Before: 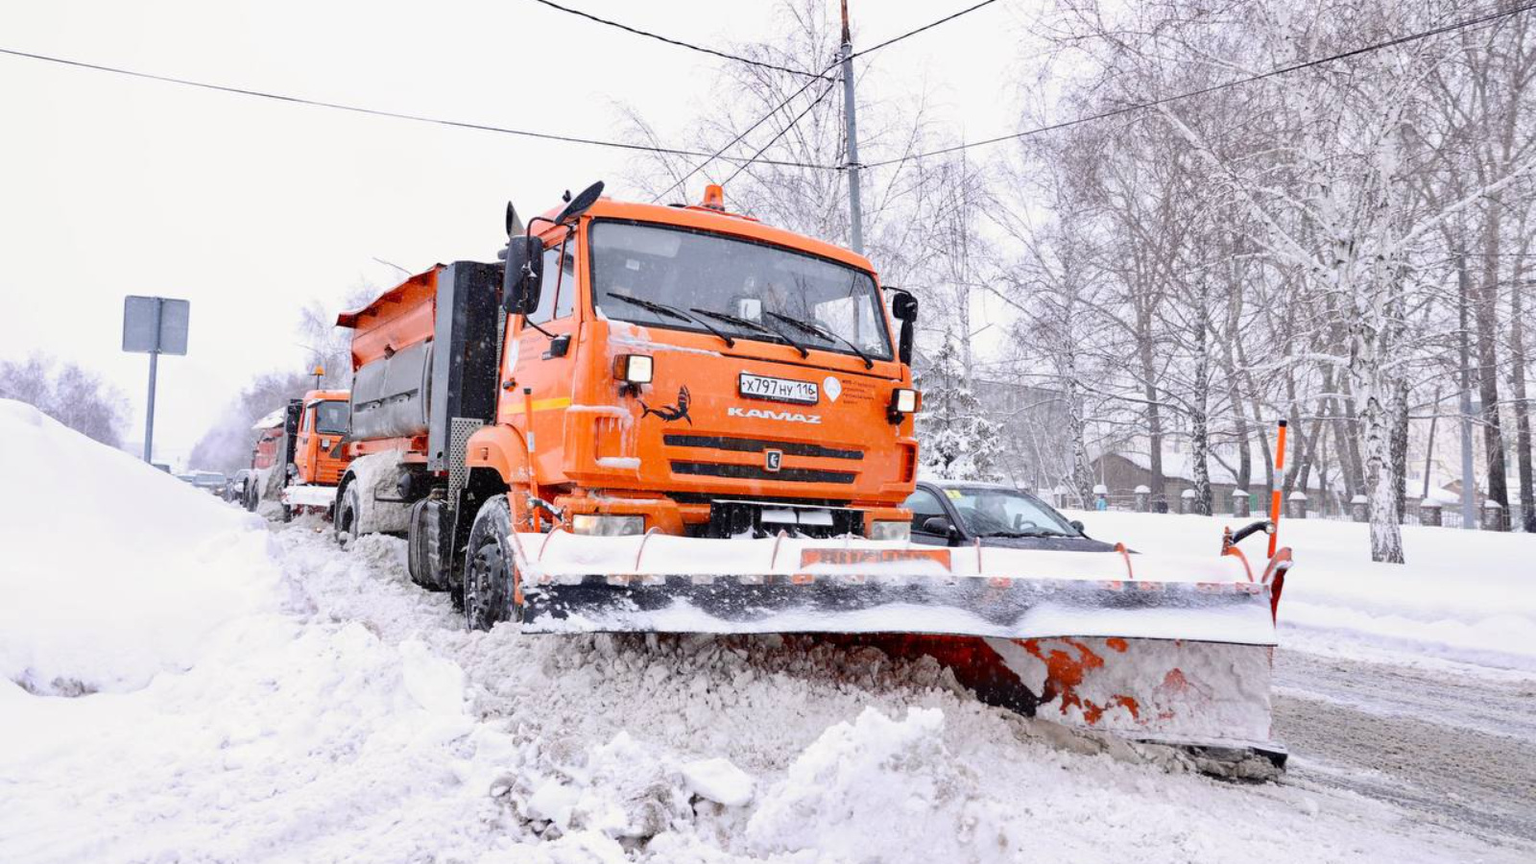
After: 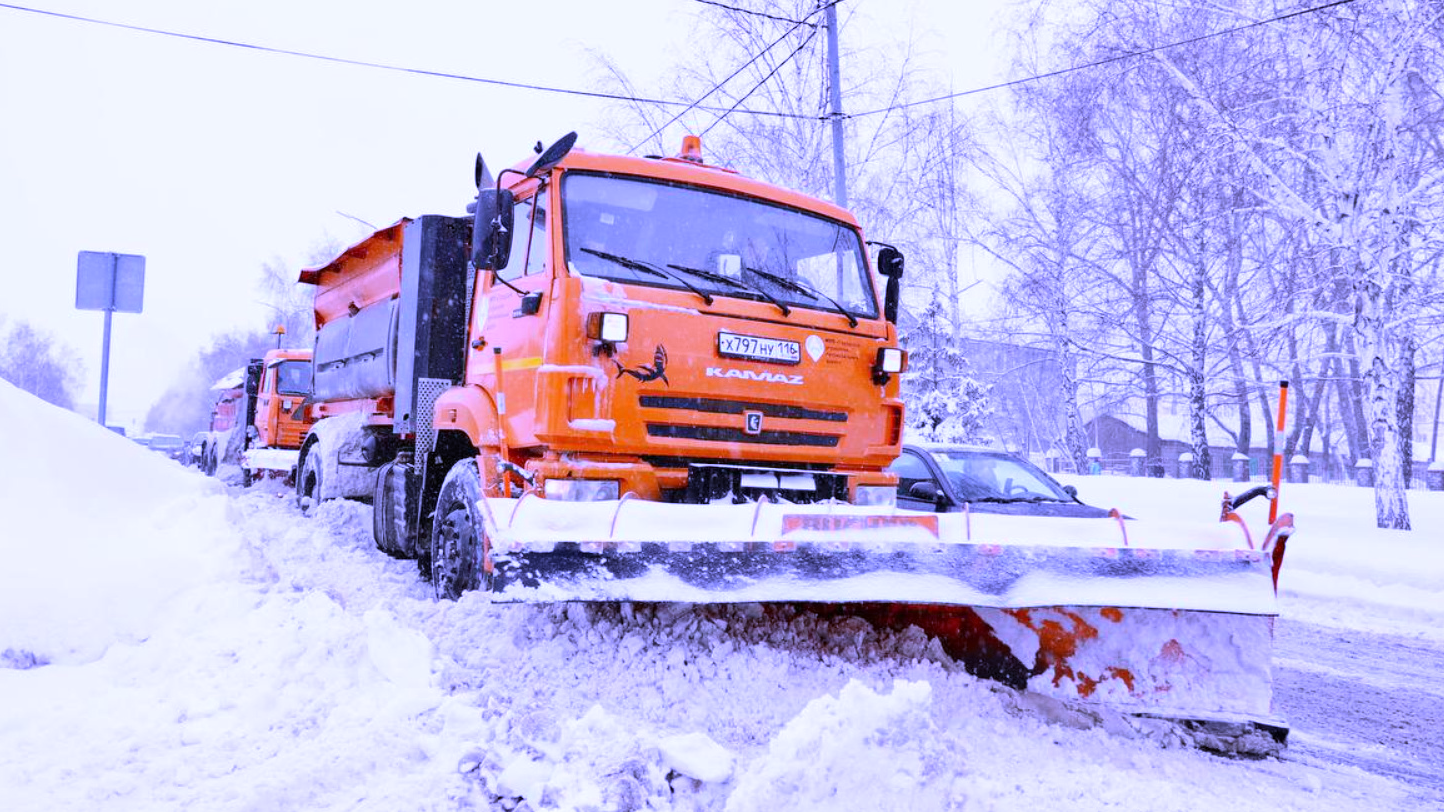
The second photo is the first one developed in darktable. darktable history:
crop: left 3.305%, top 6.436%, right 6.389%, bottom 3.258%
white balance: red 0.98, blue 1.61
